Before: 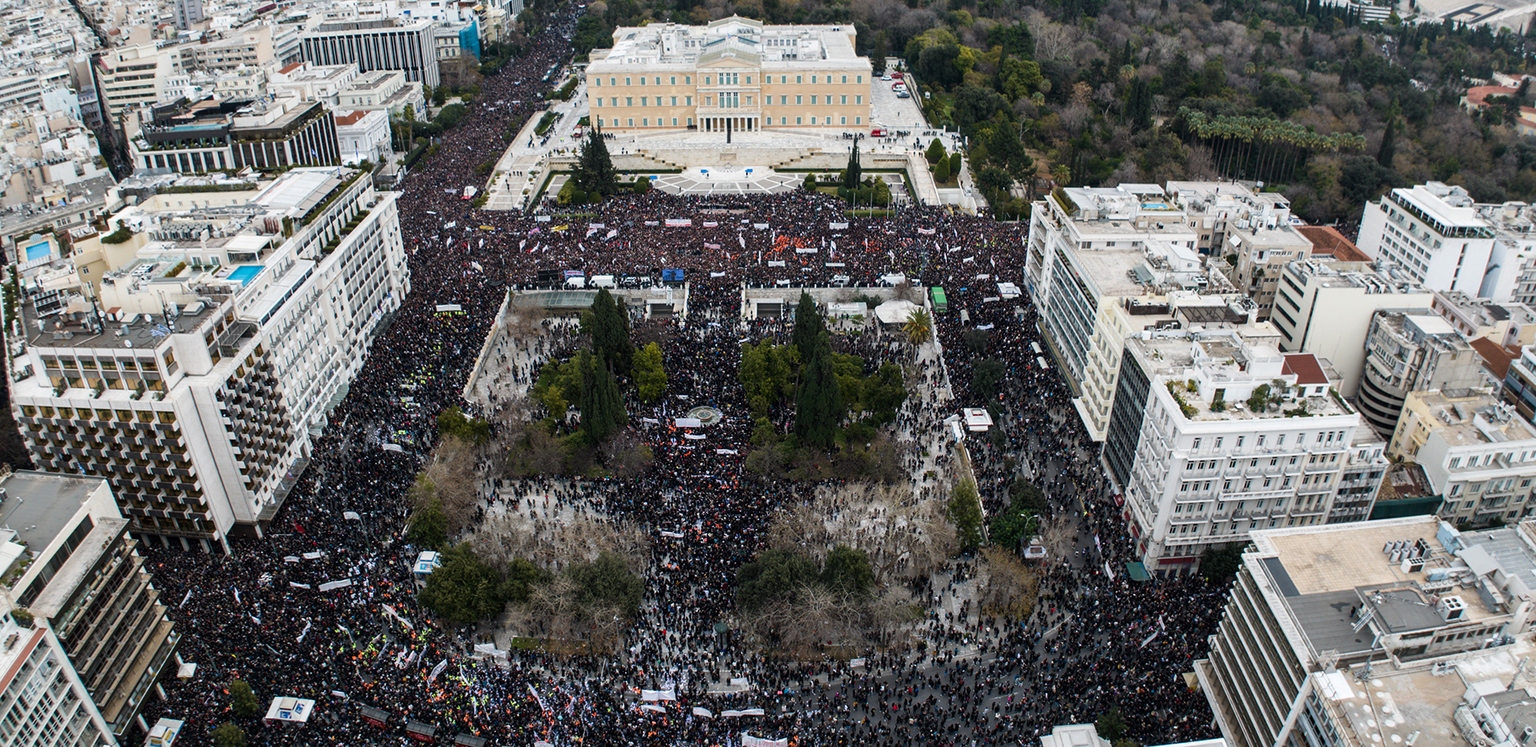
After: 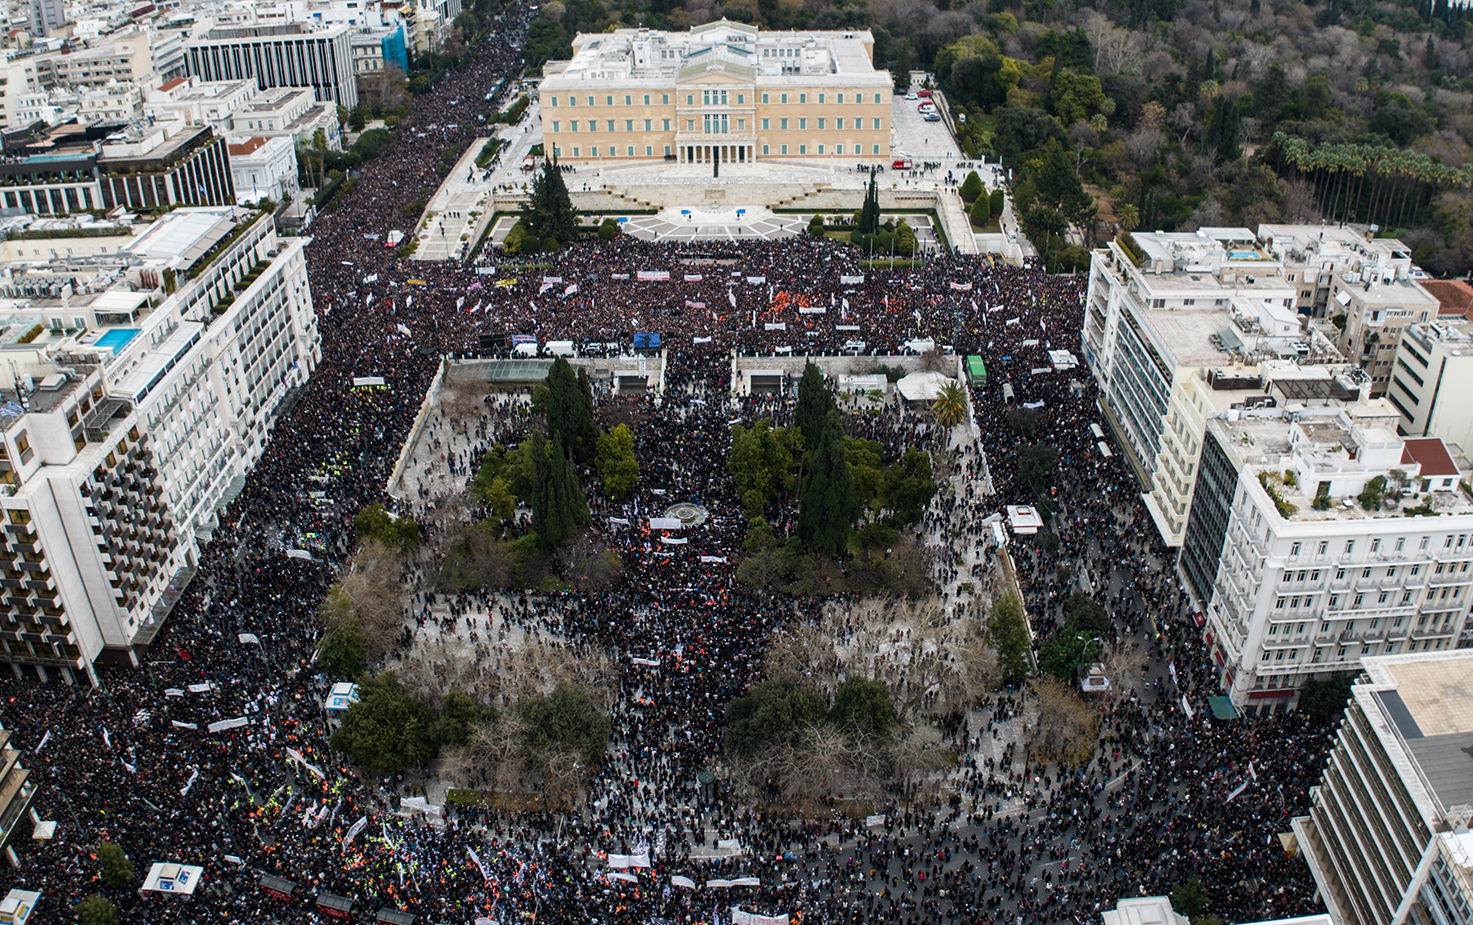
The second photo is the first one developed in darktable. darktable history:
crop: left 9.846%, right 12.714%
